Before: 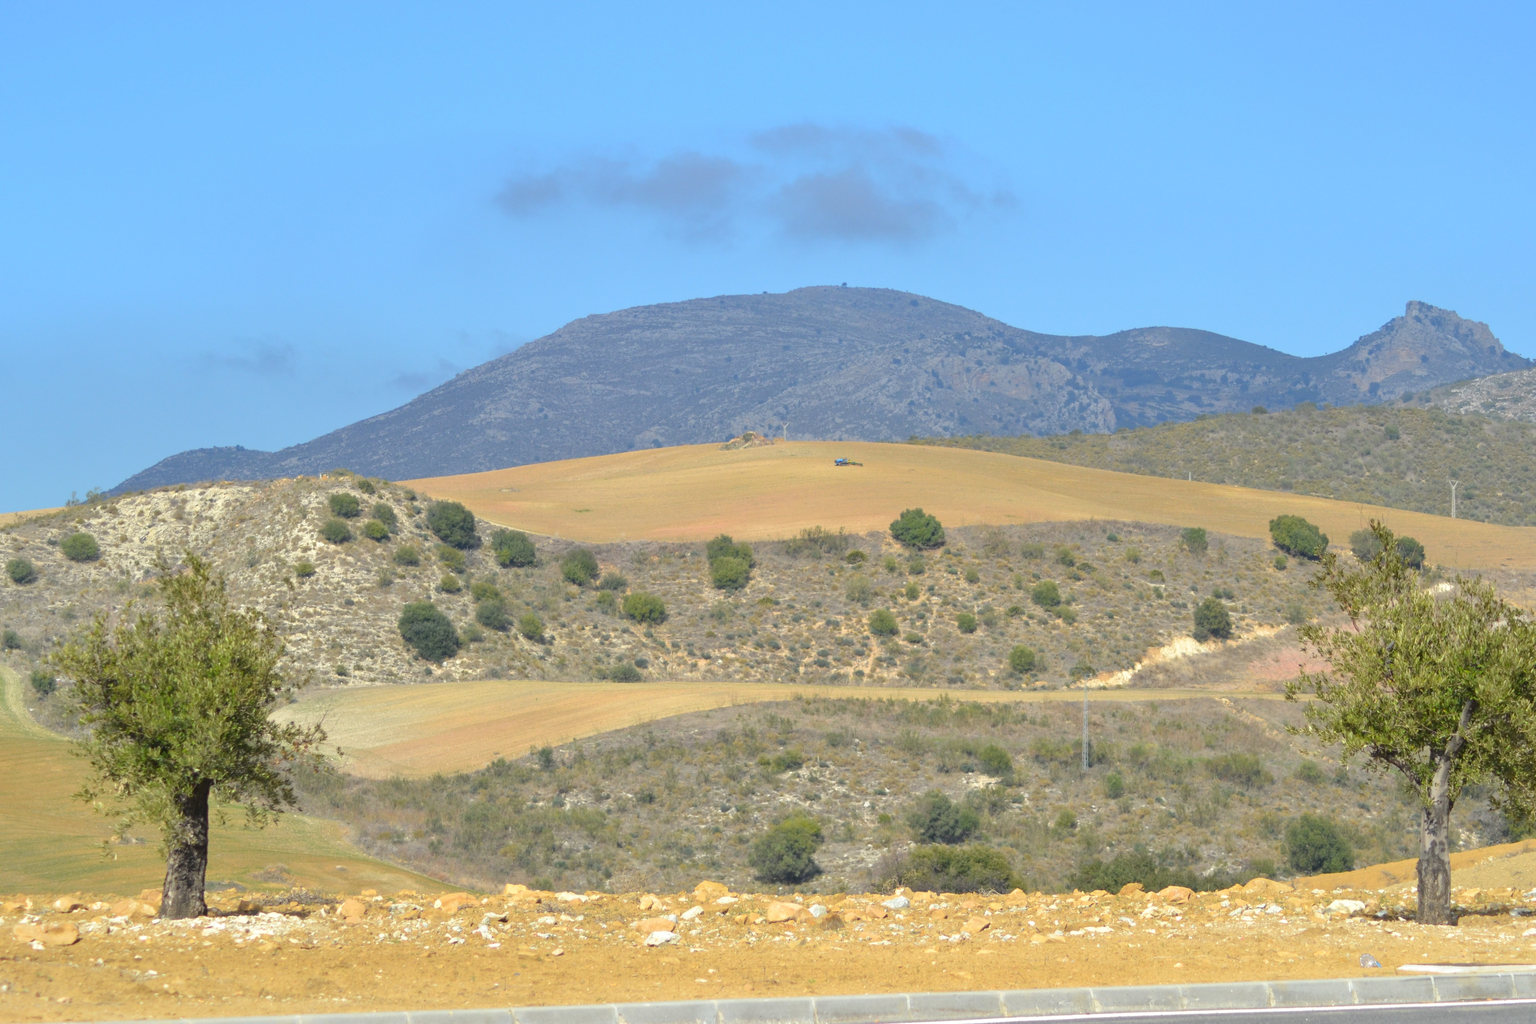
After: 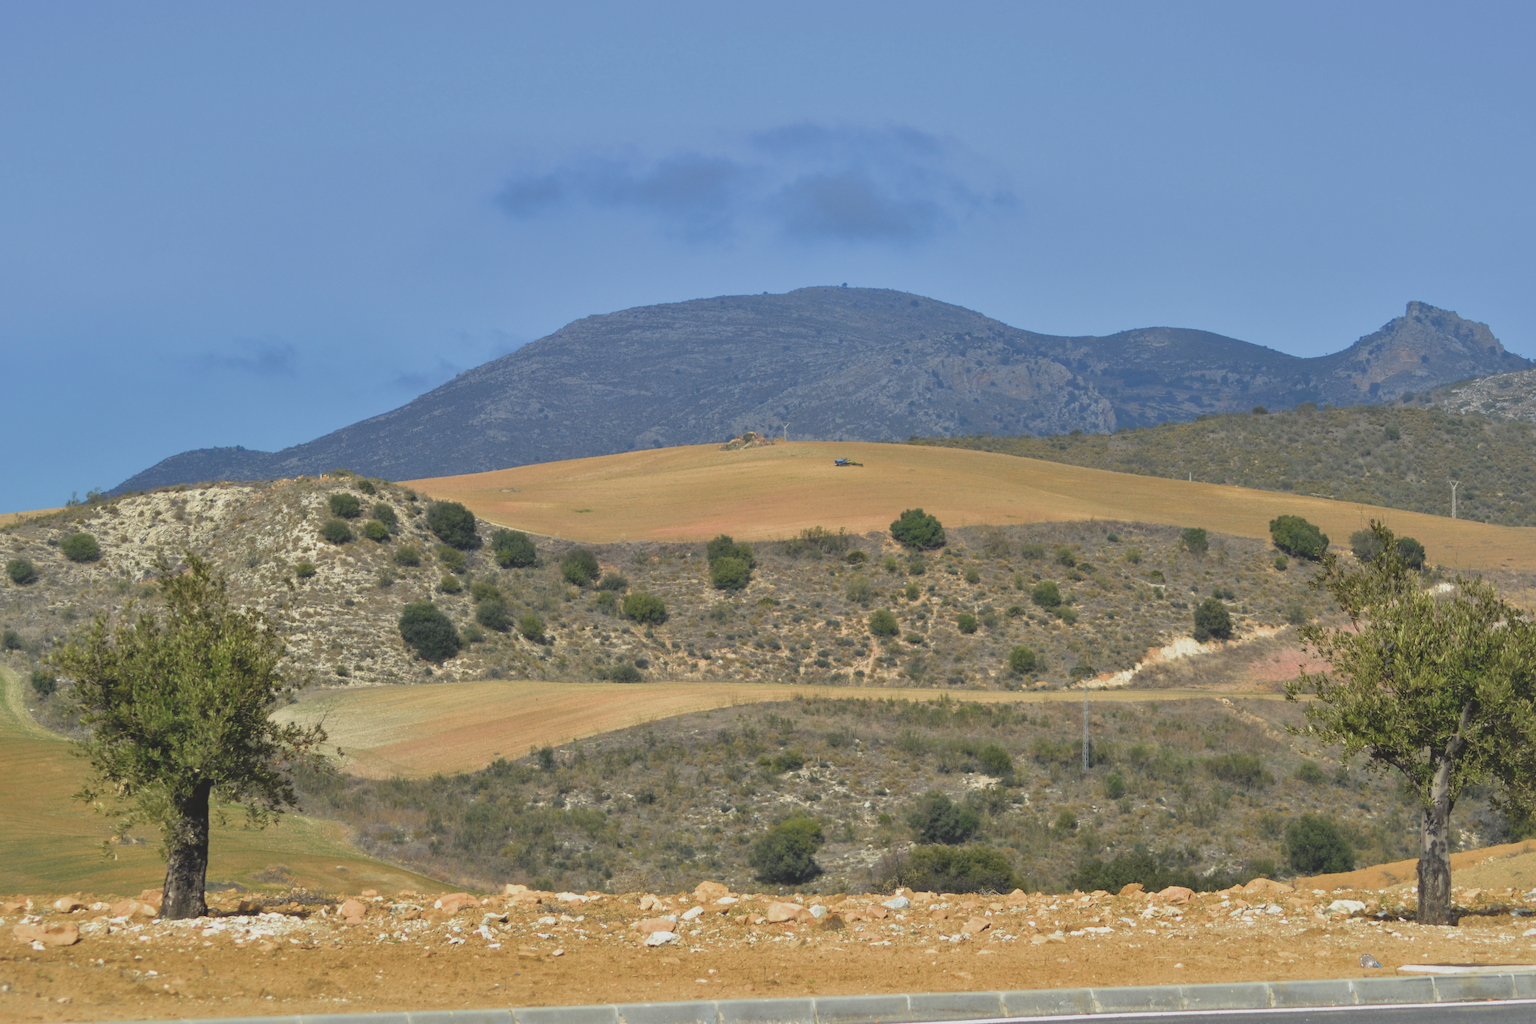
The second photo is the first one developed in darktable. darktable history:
shadows and highlights: on, module defaults
filmic rgb: middle gray luminance 21.73%, black relative exposure -14 EV, white relative exposure 2.96 EV, threshold 6 EV, target black luminance 0%, hardness 8.81, latitude 59.69%, contrast 1.208, highlights saturation mix 5%, shadows ↔ highlights balance 41.6%, add noise in highlights 0, color science v3 (2019), use custom middle-gray values true, iterations of high-quality reconstruction 0, contrast in highlights soft, enable highlight reconstruction true
rgb curve: curves: ch0 [(0, 0.186) (0.314, 0.284) (0.775, 0.708) (1, 1)], compensate middle gray true, preserve colors none
